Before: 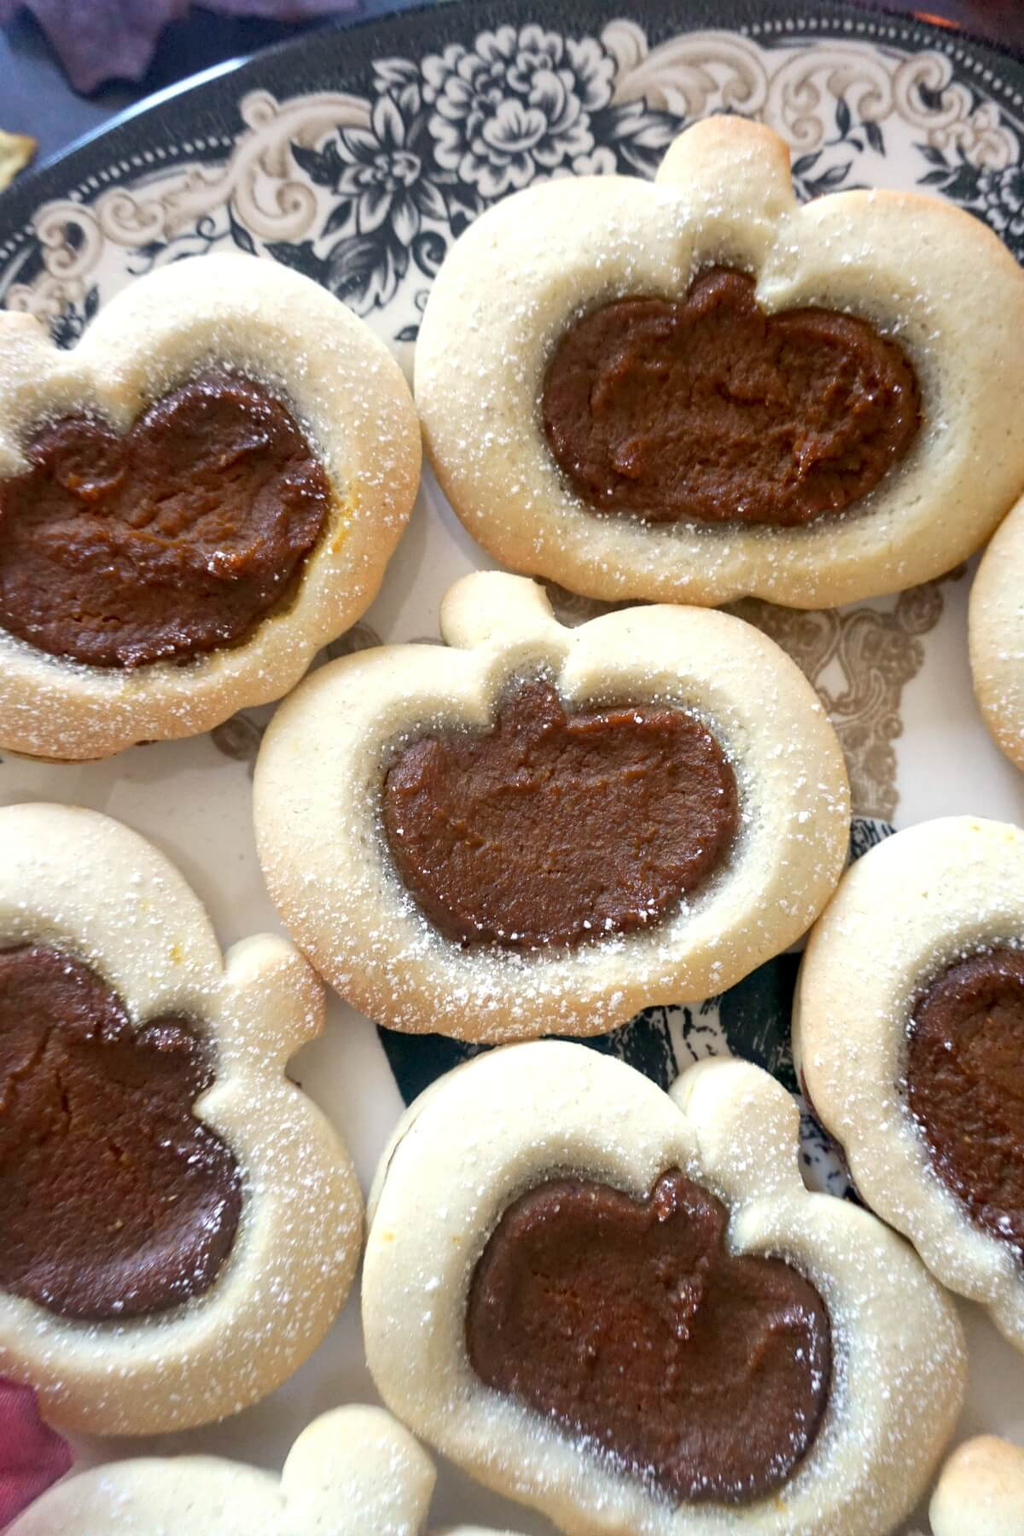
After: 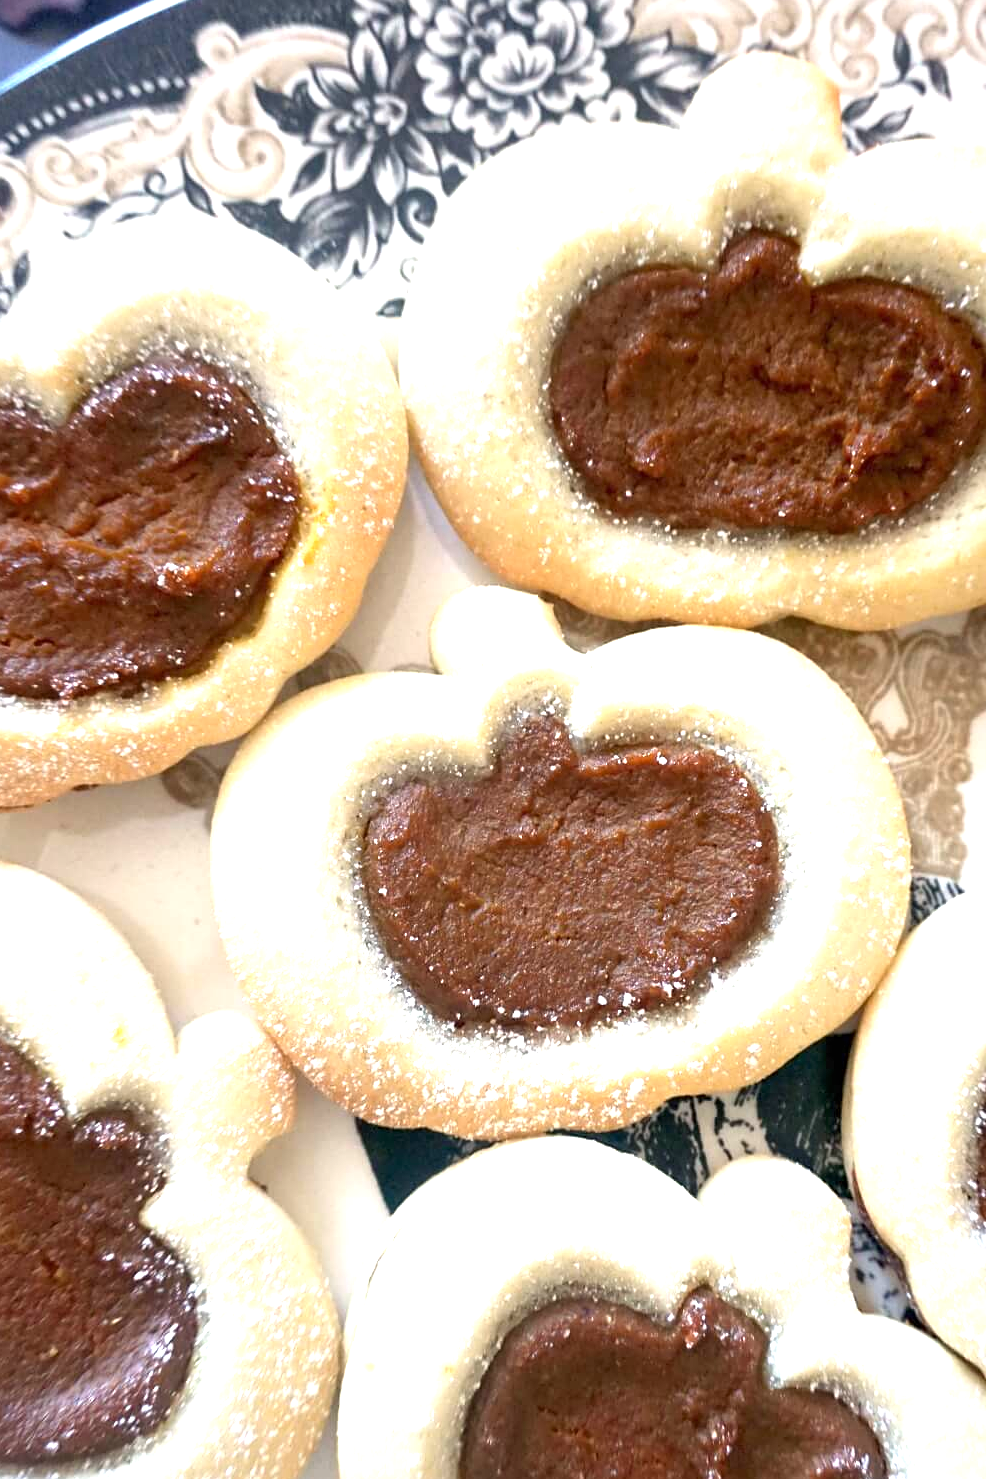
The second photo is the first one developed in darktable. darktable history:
exposure: black level correction 0, exposure 0.952 EV, compensate highlight preservation false
sharpen: amount 0.215
crop and rotate: left 7.207%, top 4.636%, right 10.547%, bottom 13.187%
